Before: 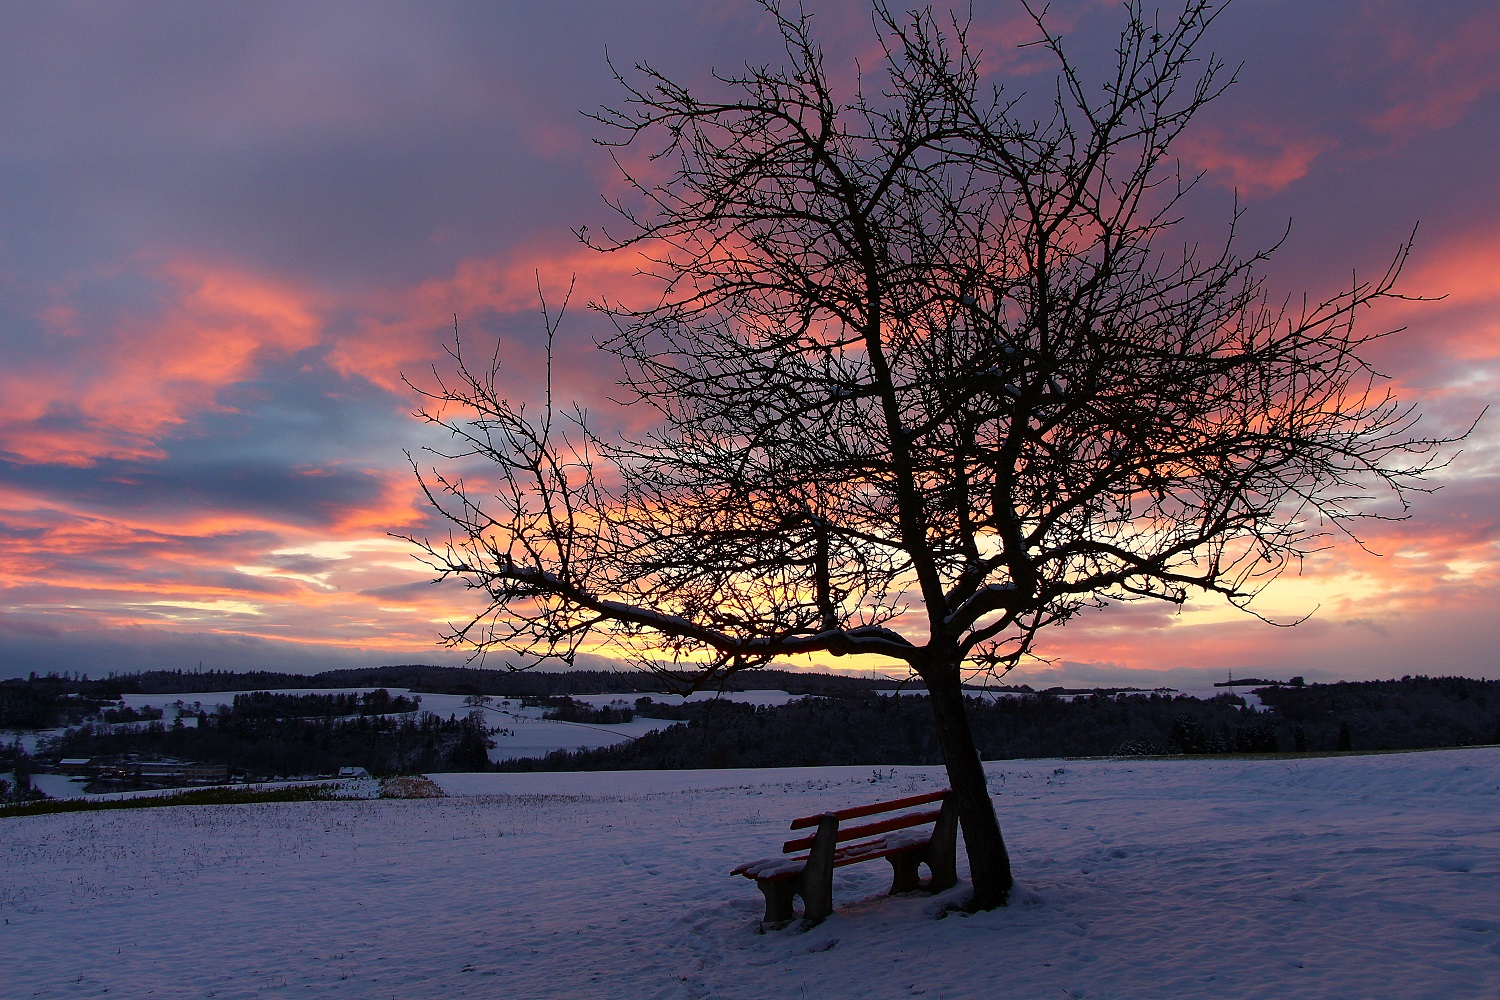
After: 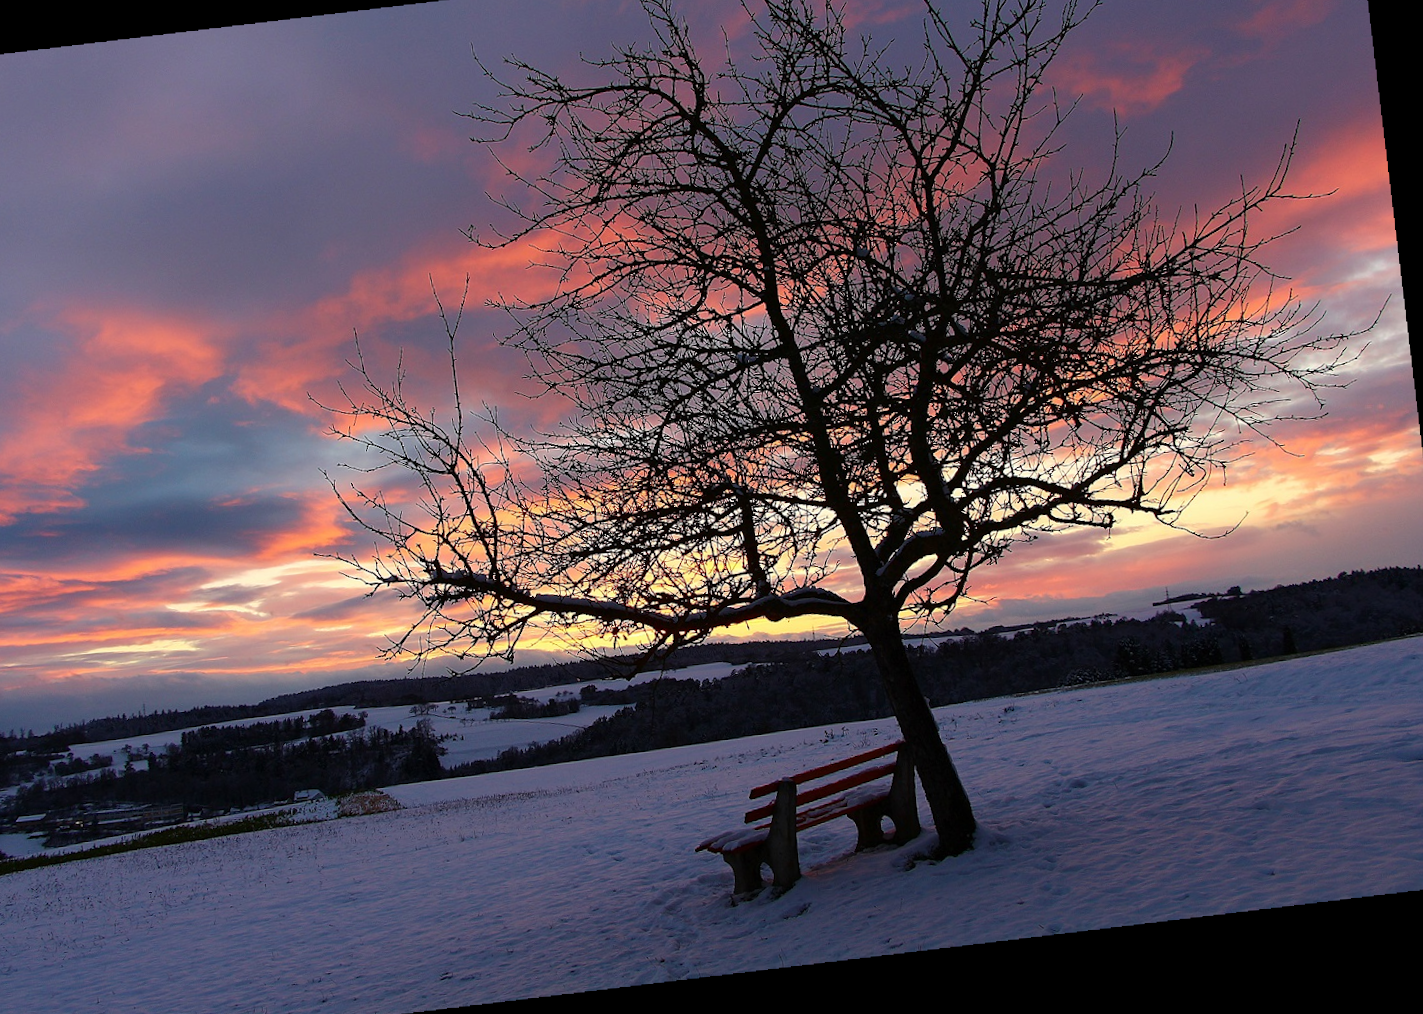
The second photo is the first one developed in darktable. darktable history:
crop and rotate: angle 1.96°, left 5.673%, top 5.673%
rotate and perspective: rotation -4.98°, automatic cropping off
